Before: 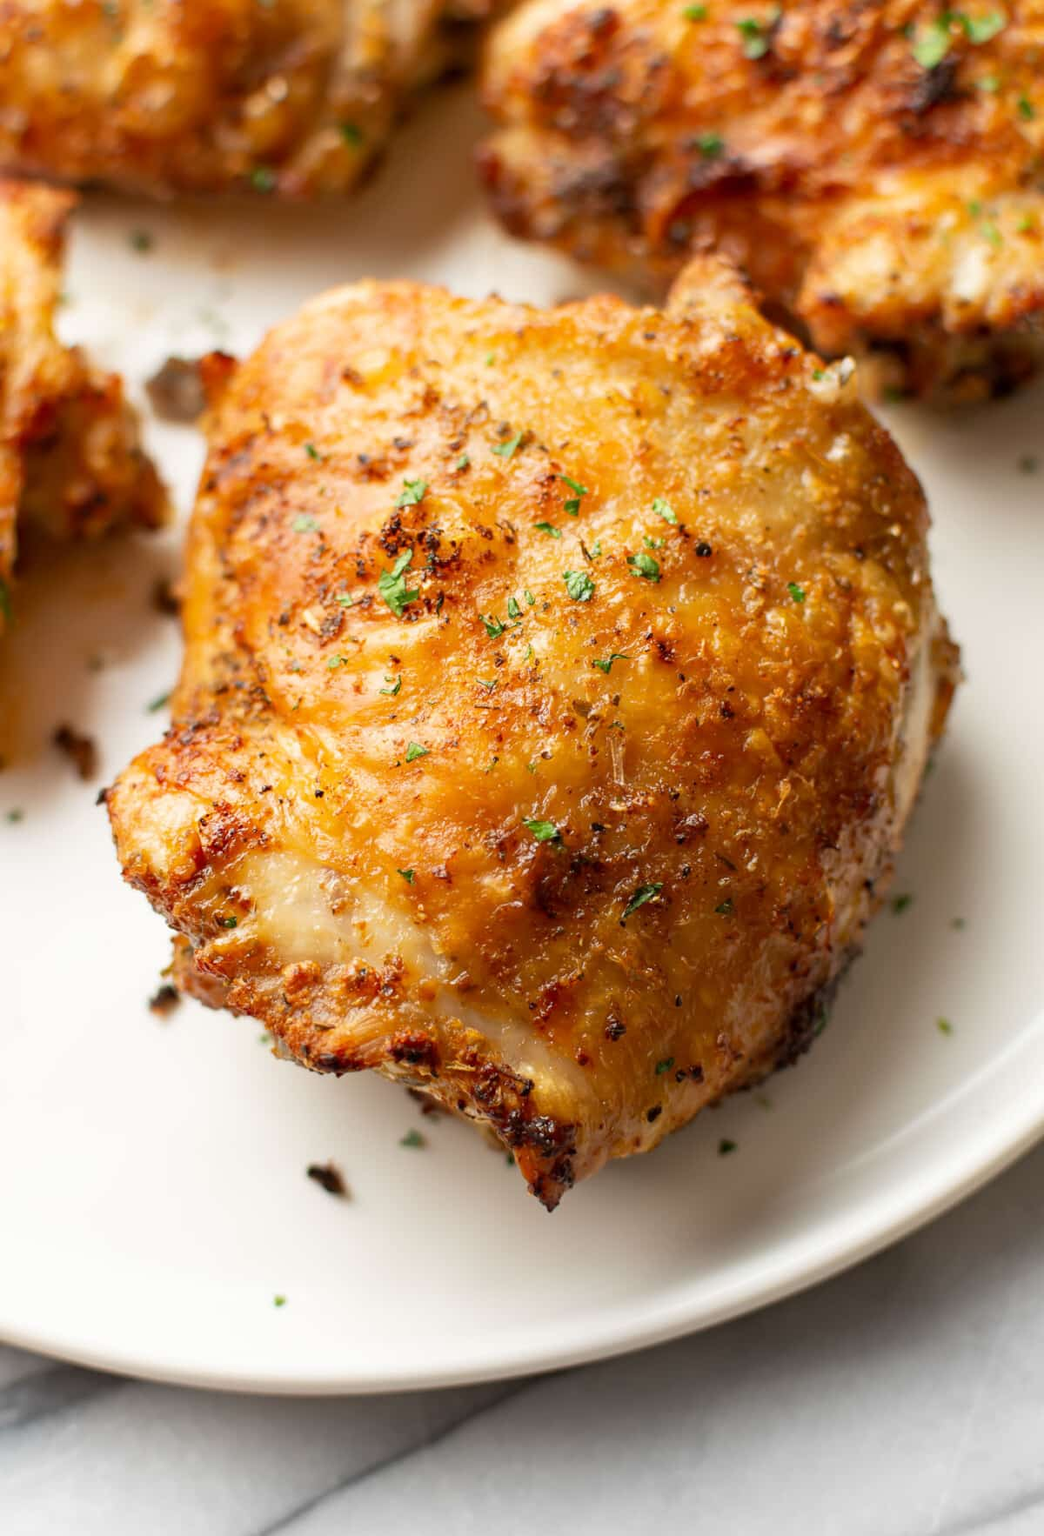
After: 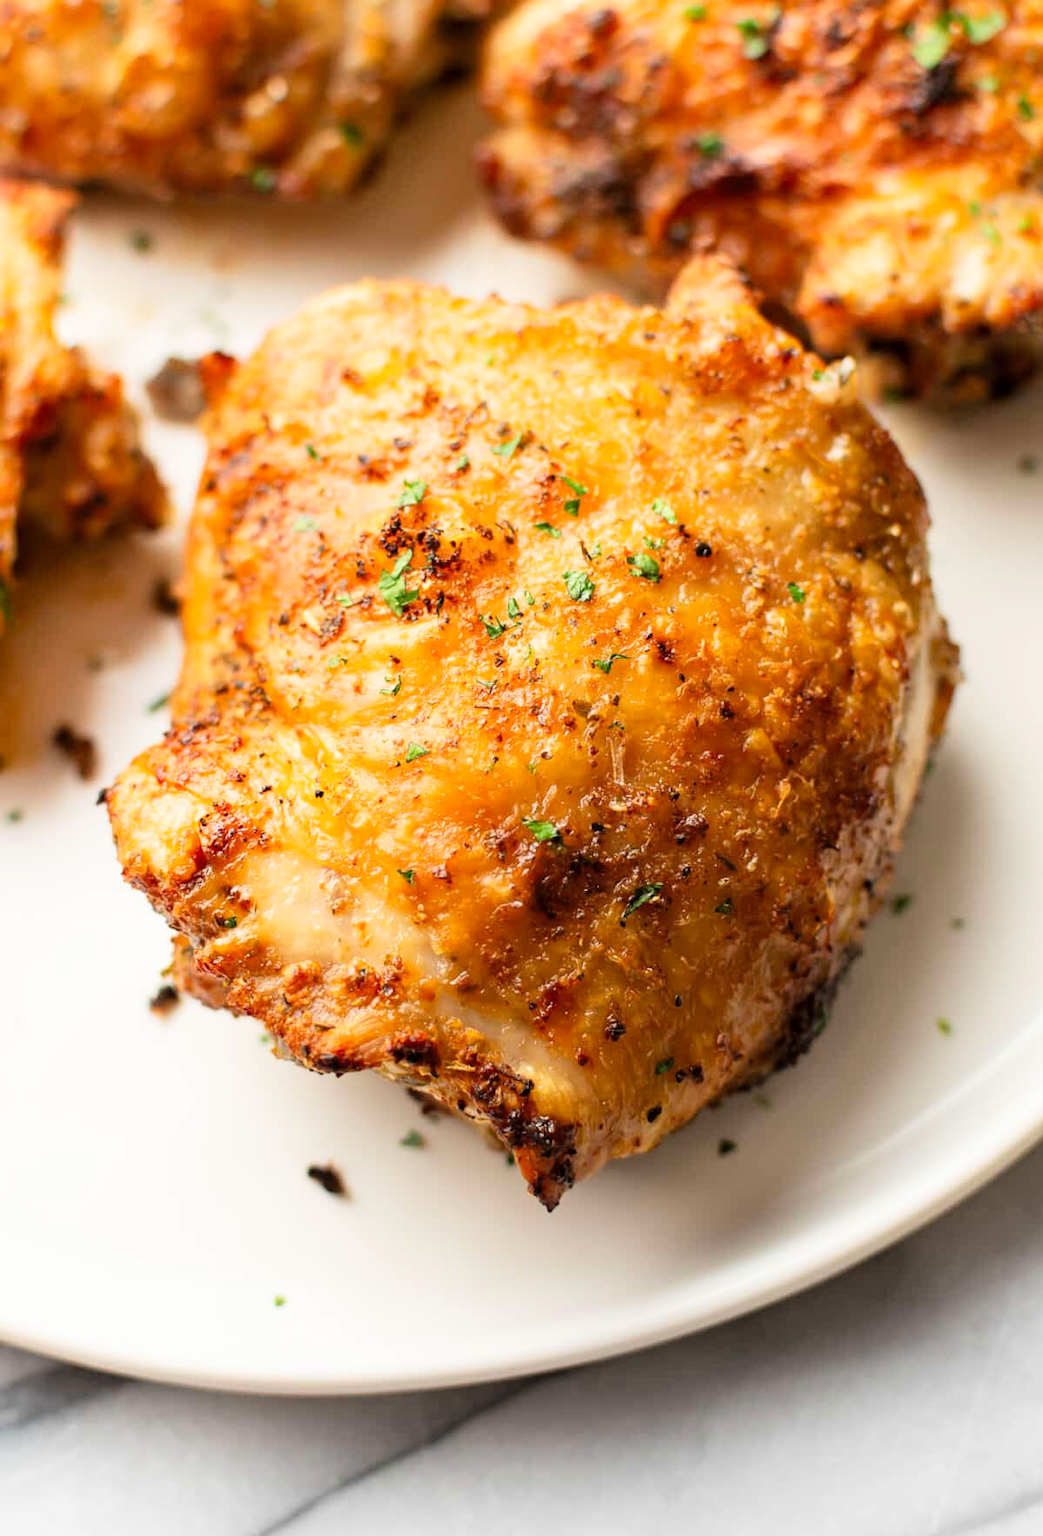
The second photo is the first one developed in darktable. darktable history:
tone curve: curves: ch0 [(0, 0) (0.004, 0.001) (0.133, 0.112) (0.325, 0.362) (0.832, 0.893) (1, 1)], color space Lab, linked channels, preserve colors none
